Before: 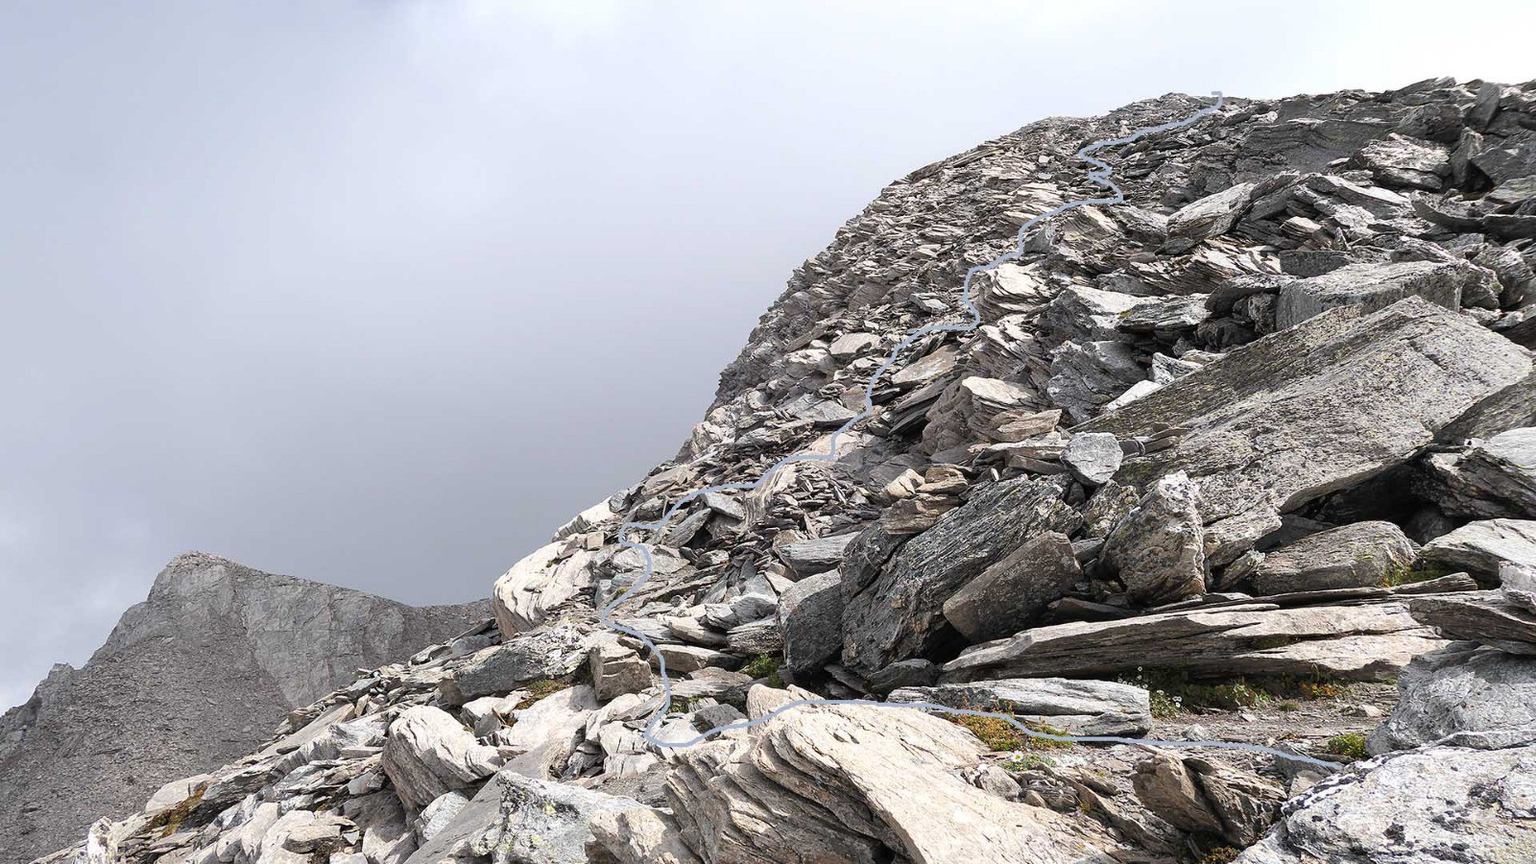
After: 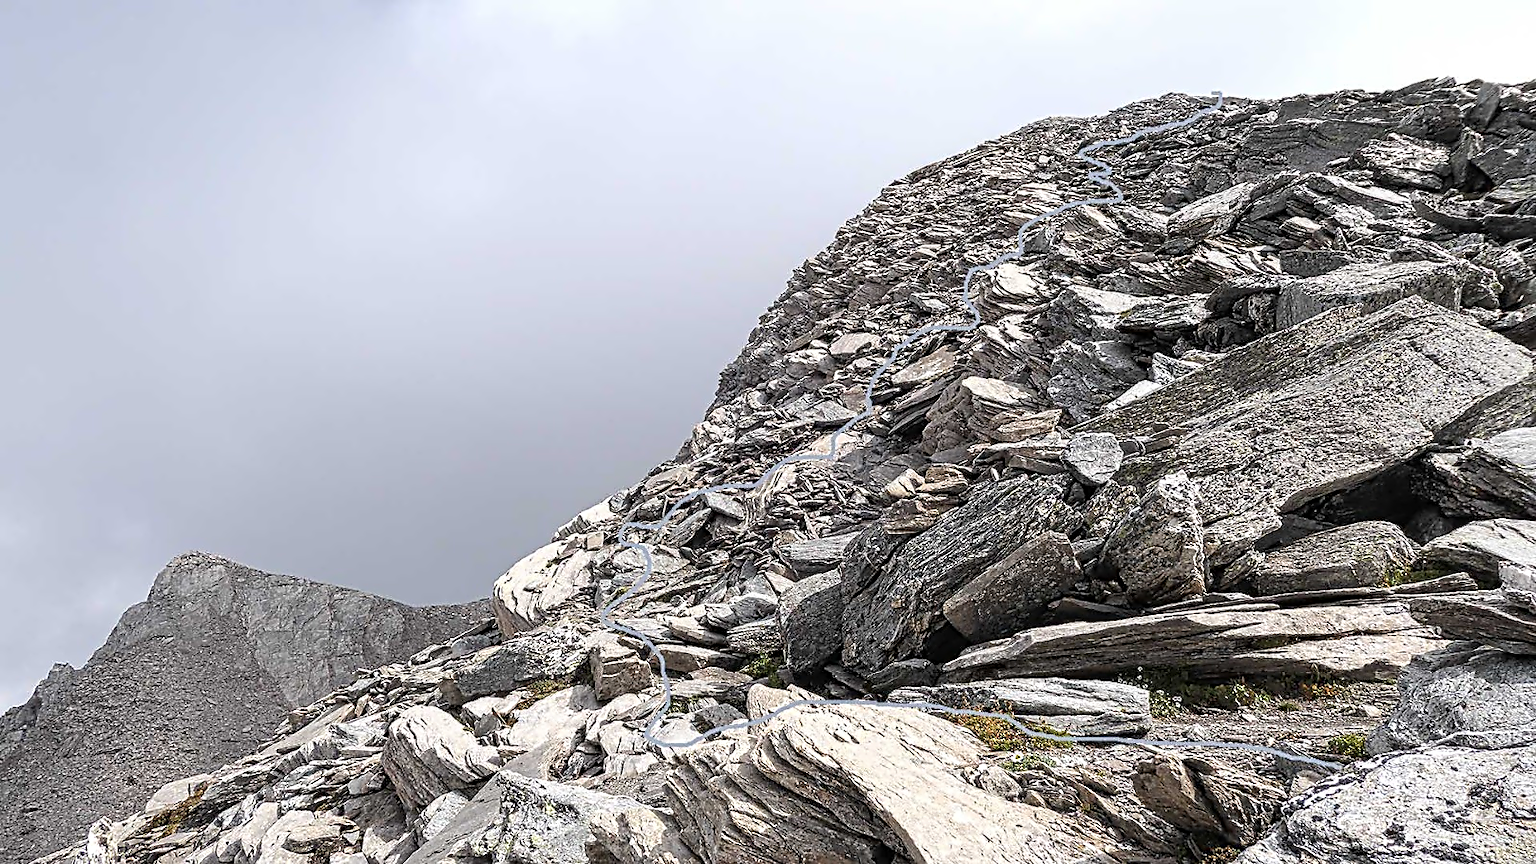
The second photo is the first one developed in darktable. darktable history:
contrast equalizer: y [[0.5, 0.5, 0.5, 0.515, 0.749, 0.84], [0.5 ×6], [0.5 ×6], [0, 0, 0, 0.001, 0.067, 0.262], [0 ×6]]
